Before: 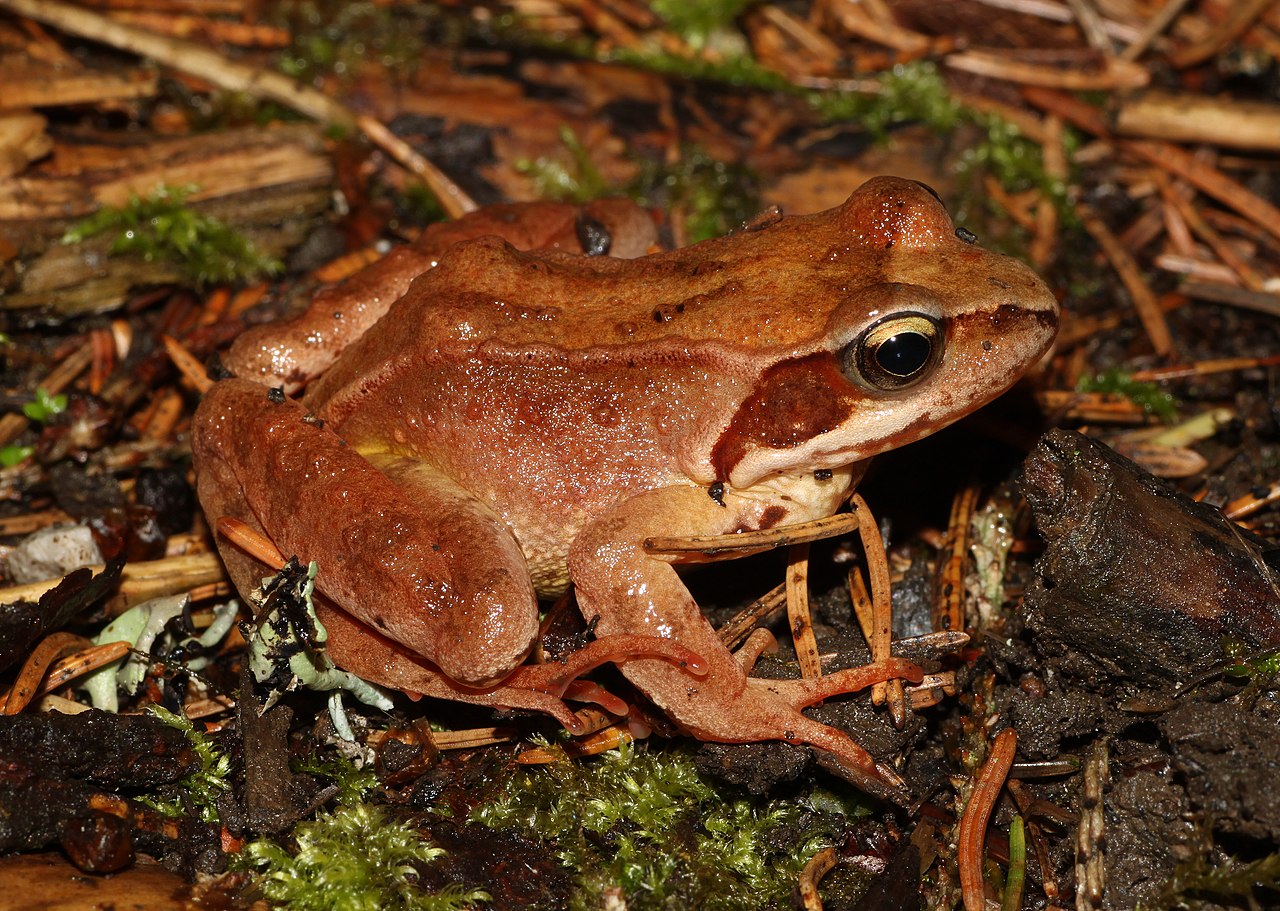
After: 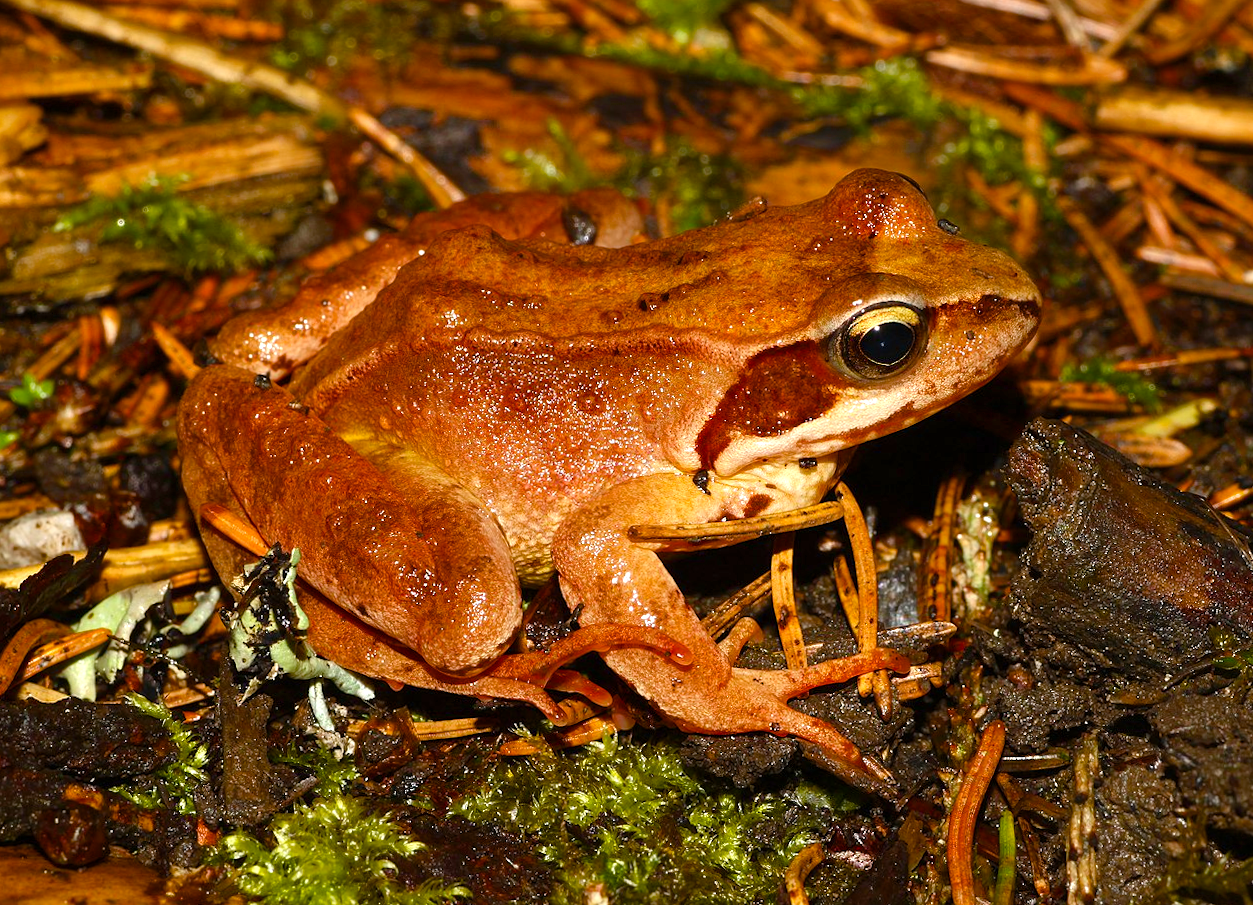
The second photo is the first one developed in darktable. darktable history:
color balance rgb: perceptual saturation grading › global saturation 20%, perceptual saturation grading › highlights 2.68%, perceptual saturation grading › shadows 50%
rotate and perspective: rotation 0.226°, lens shift (vertical) -0.042, crop left 0.023, crop right 0.982, crop top 0.006, crop bottom 0.994
exposure: exposure 0.556 EV, compensate highlight preservation false
